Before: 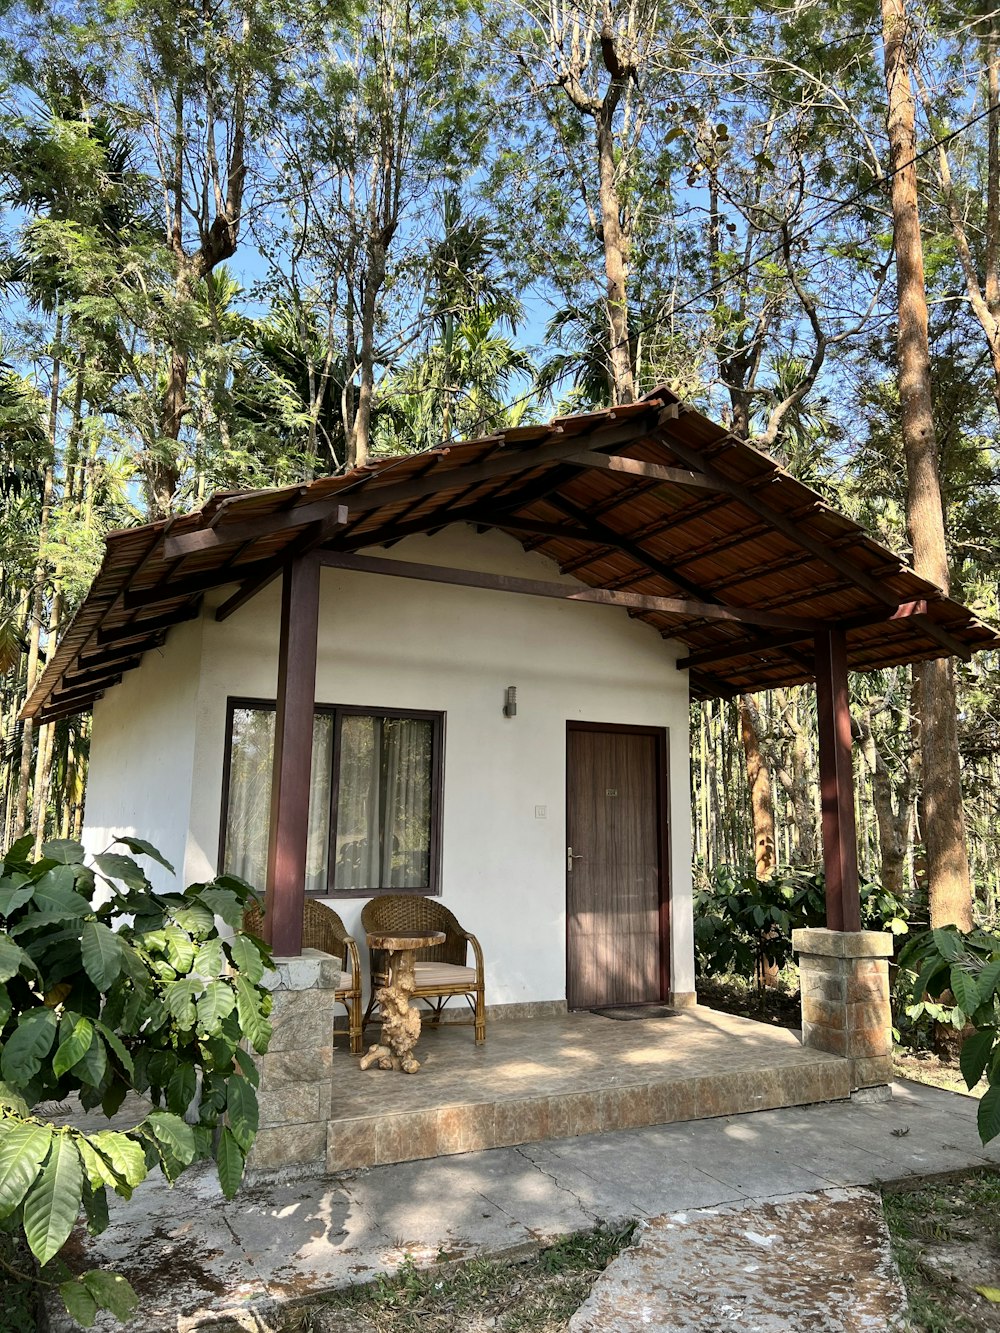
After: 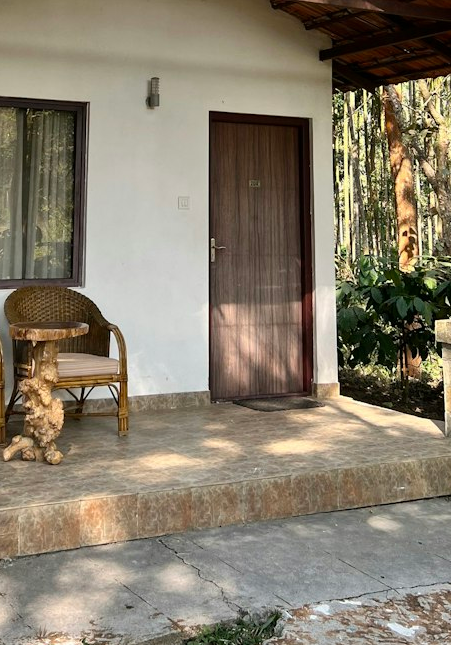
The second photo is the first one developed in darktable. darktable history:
crop: left 35.712%, top 45.755%, right 18.112%, bottom 5.838%
